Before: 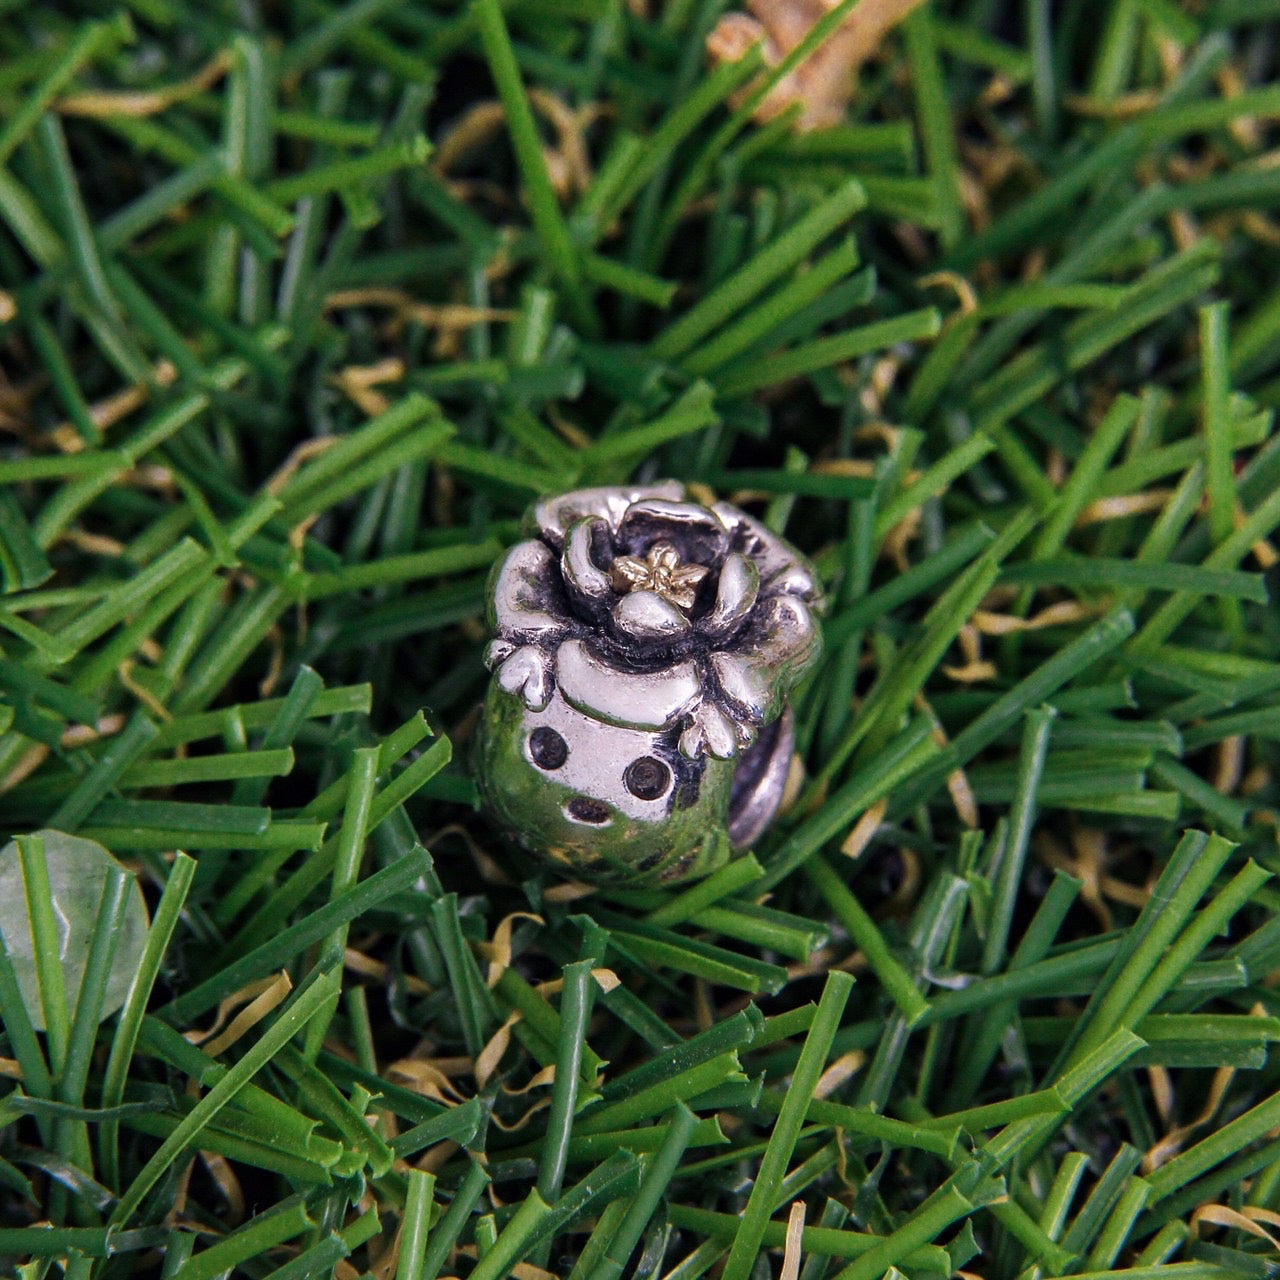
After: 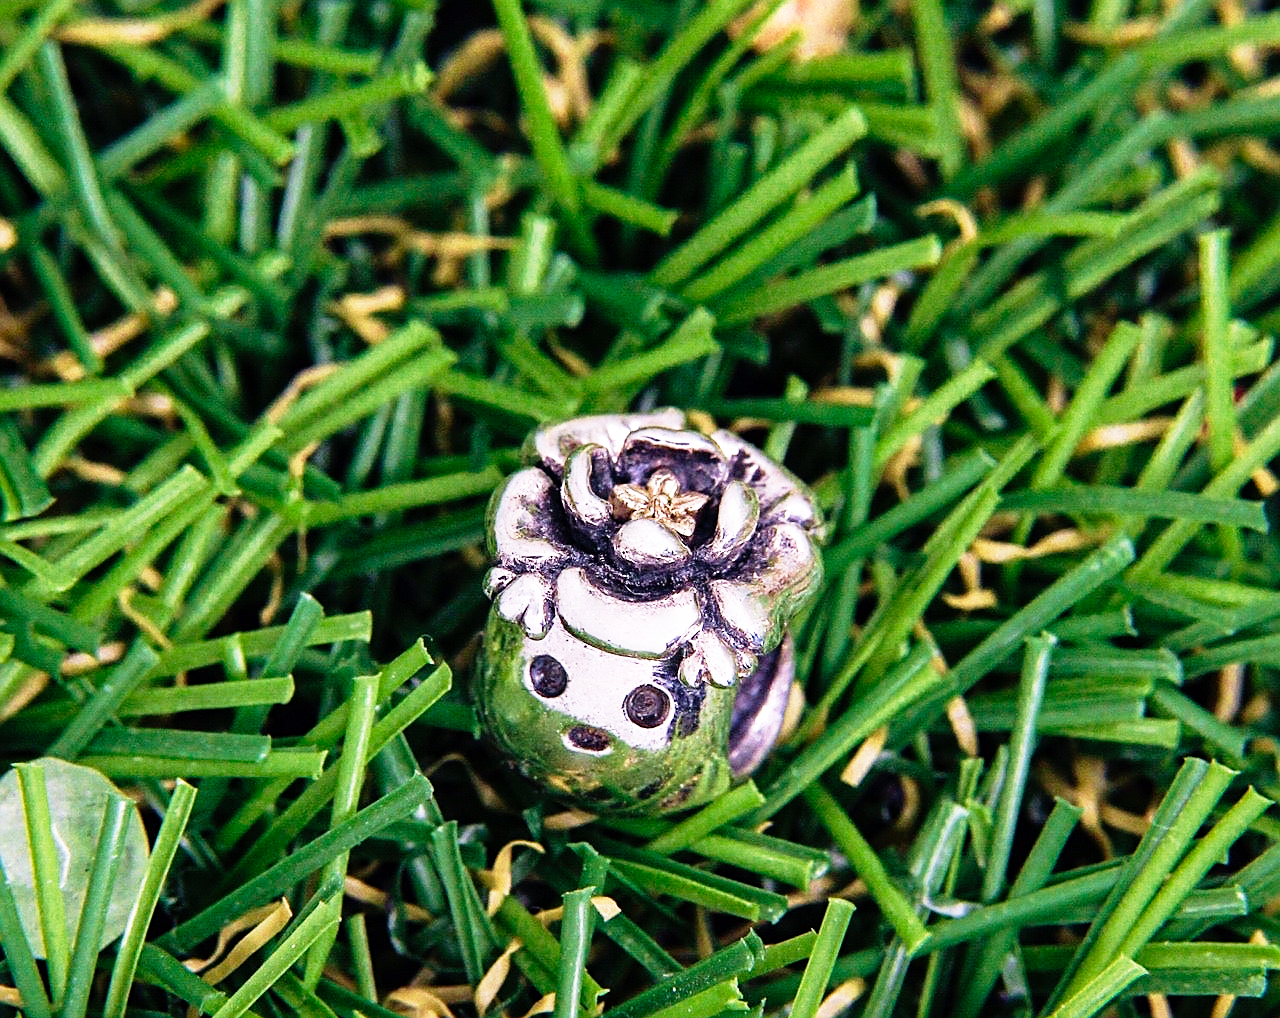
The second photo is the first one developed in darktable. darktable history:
sharpen: on, module defaults
base curve: curves: ch0 [(0, 0) (0.012, 0.01) (0.073, 0.168) (0.31, 0.711) (0.645, 0.957) (1, 1)], preserve colors none
velvia: on, module defaults
crop and rotate: top 5.658%, bottom 14.782%
